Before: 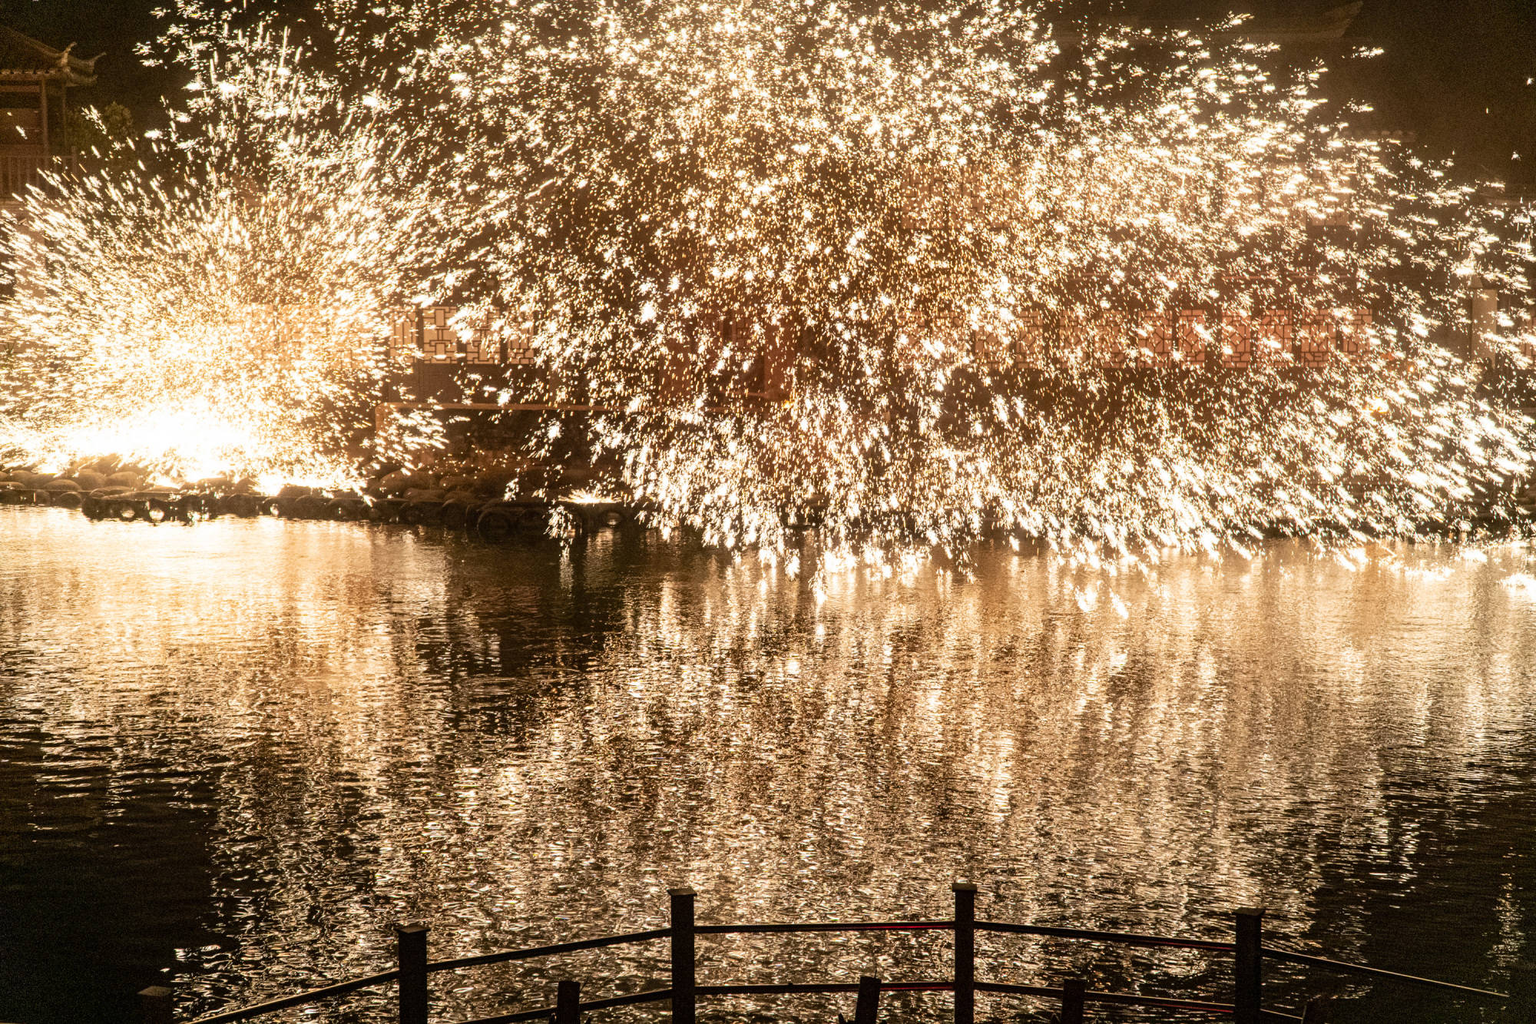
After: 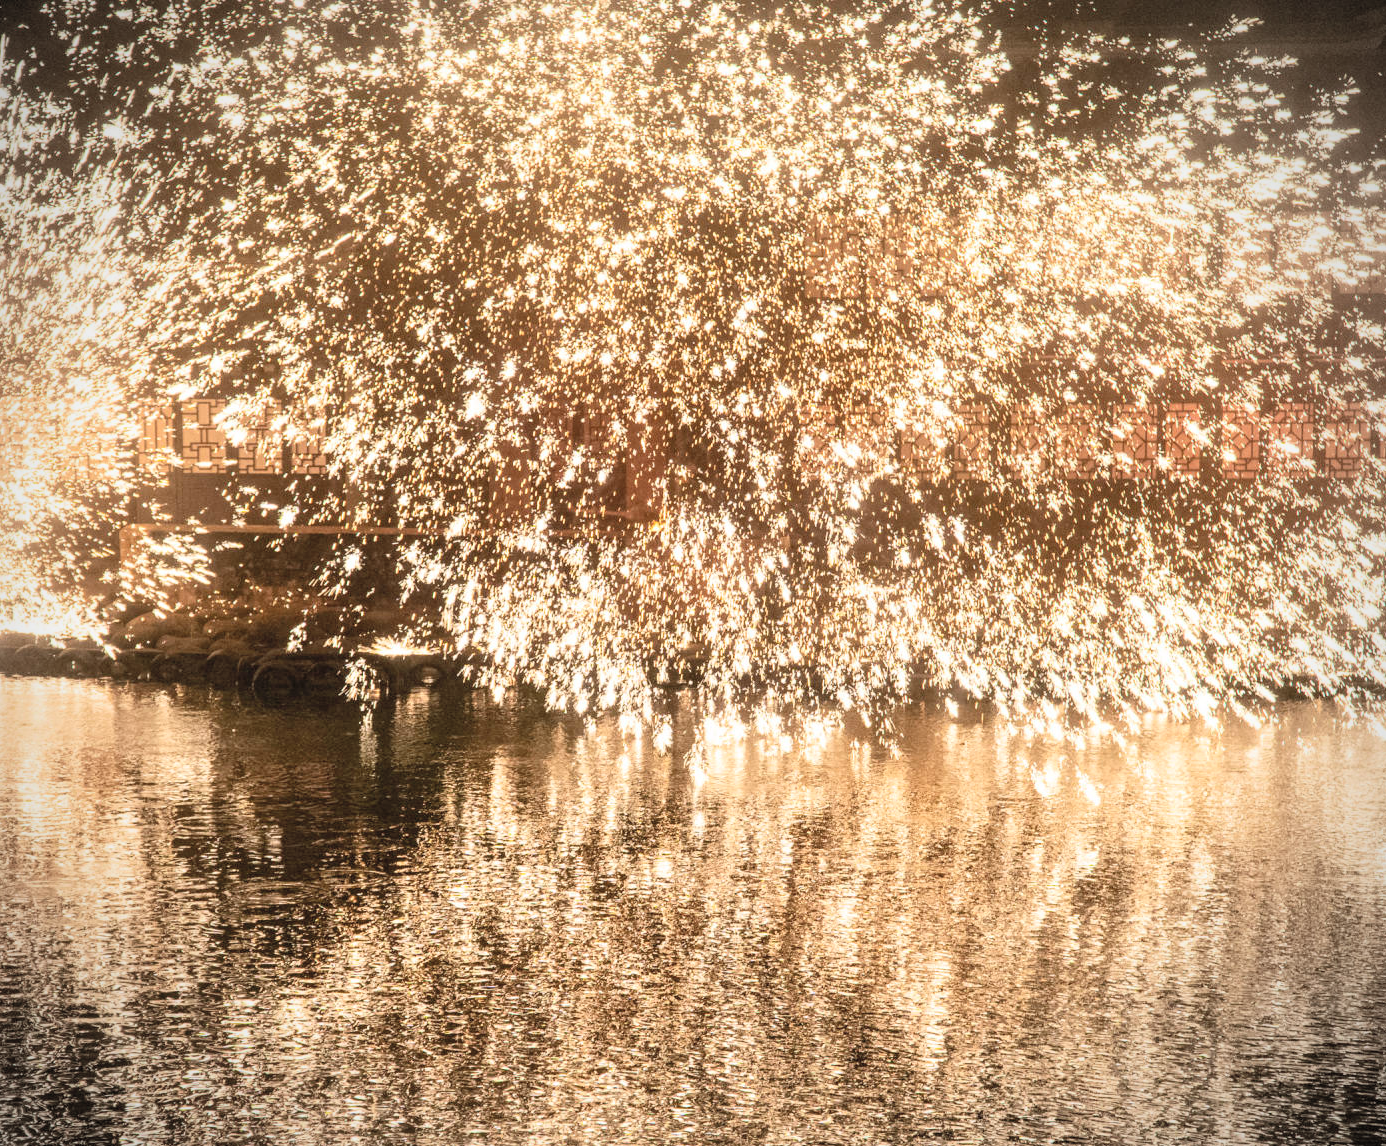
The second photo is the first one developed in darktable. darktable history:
contrast brightness saturation: contrast 0.14, brightness 0.21
crop: left 18.479%, right 12.2%, bottom 13.971%
vignetting: on, module defaults
